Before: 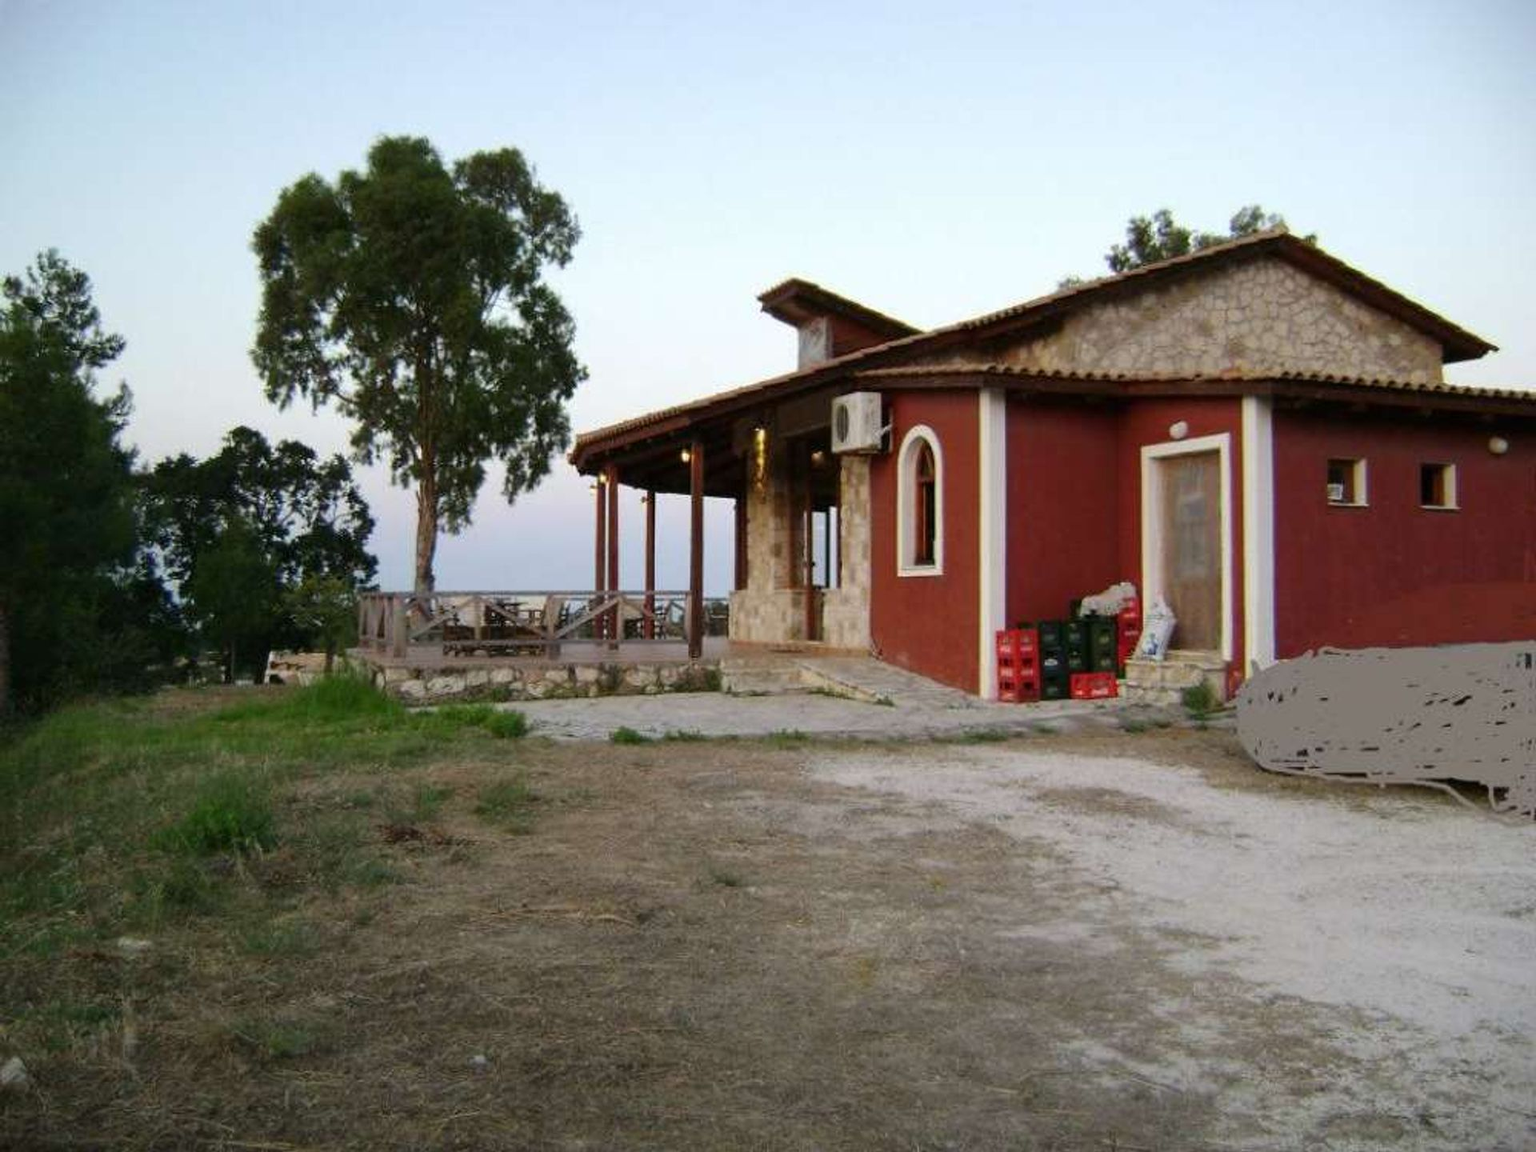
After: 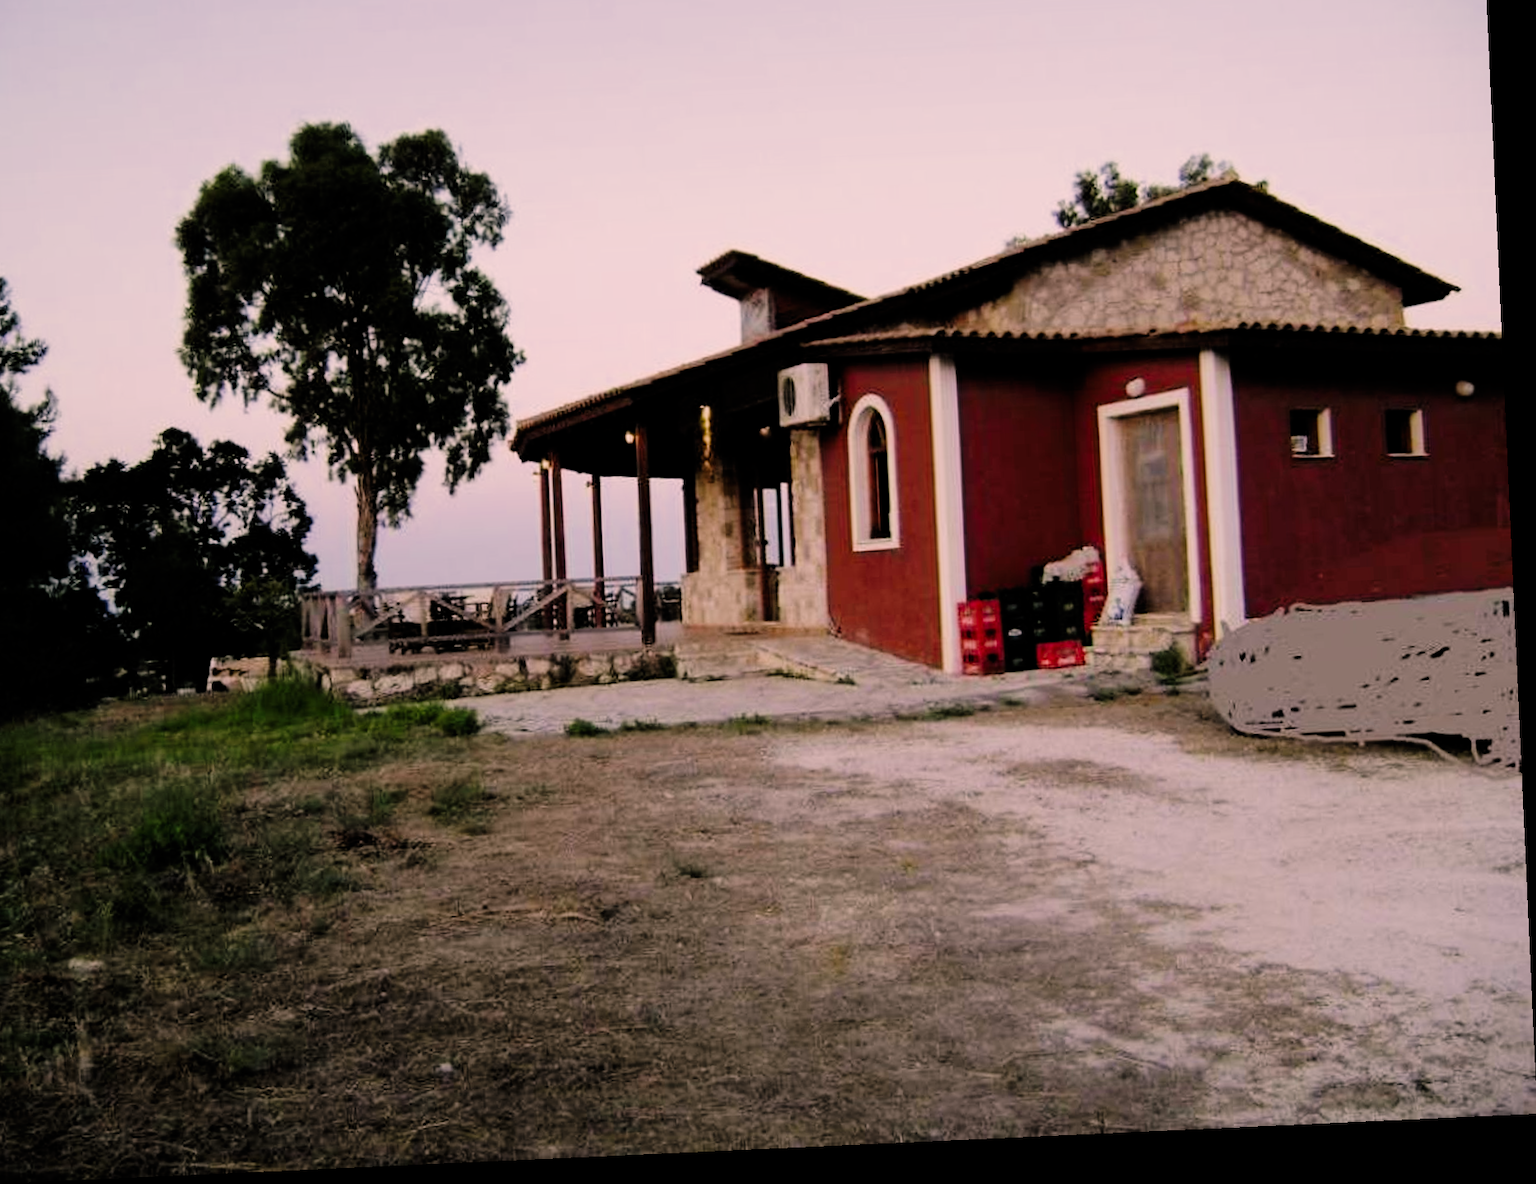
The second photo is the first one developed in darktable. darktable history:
crop and rotate: angle 2.61°, left 5.963%, top 5.708%
filmic rgb: black relative exposure -5.09 EV, white relative exposure 3.98 EV, threshold 3 EV, hardness 2.89, contrast 1.301, add noise in highlights 0.001, preserve chrominance max RGB, color science v3 (2019), use custom middle-gray values true, contrast in highlights soft, enable highlight reconstruction true
color correction: highlights a* 14.56, highlights b* 4.83
tone curve: curves: ch0 [(0, 0) (0.068, 0.031) (0.183, 0.13) (0.341, 0.319) (0.547, 0.545) (0.828, 0.817) (1, 0.968)]; ch1 [(0, 0) (0.23, 0.166) (0.34, 0.308) (0.371, 0.337) (0.429, 0.408) (0.477, 0.466) (0.499, 0.5) (0.529, 0.528) (0.559, 0.578) (0.743, 0.798) (1, 1)]; ch2 [(0, 0) (0.431, 0.419) (0.495, 0.502) (0.524, 0.525) (0.568, 0.543) (0.6, 0.597) (0.634, 0.644) (0.728, 0.722) (1, 1)], preserve colors none
